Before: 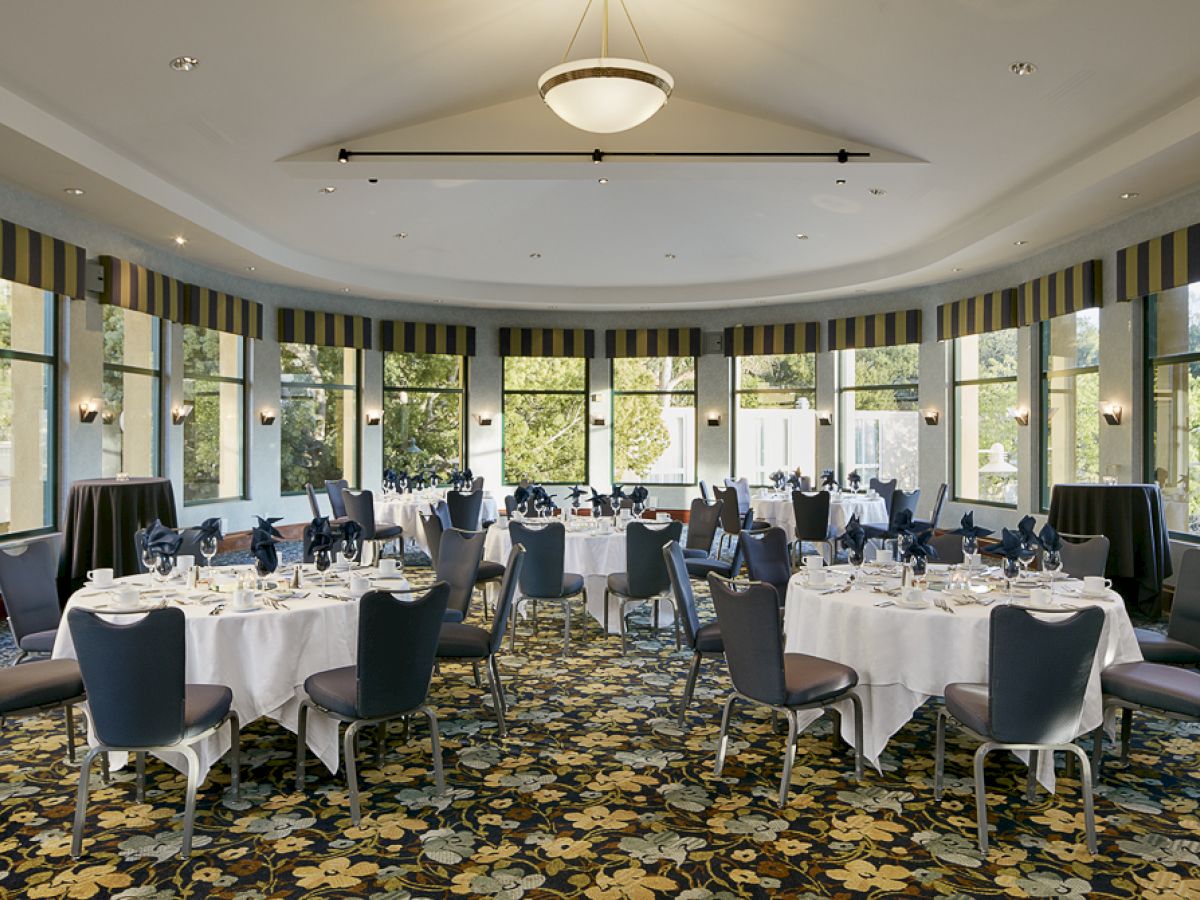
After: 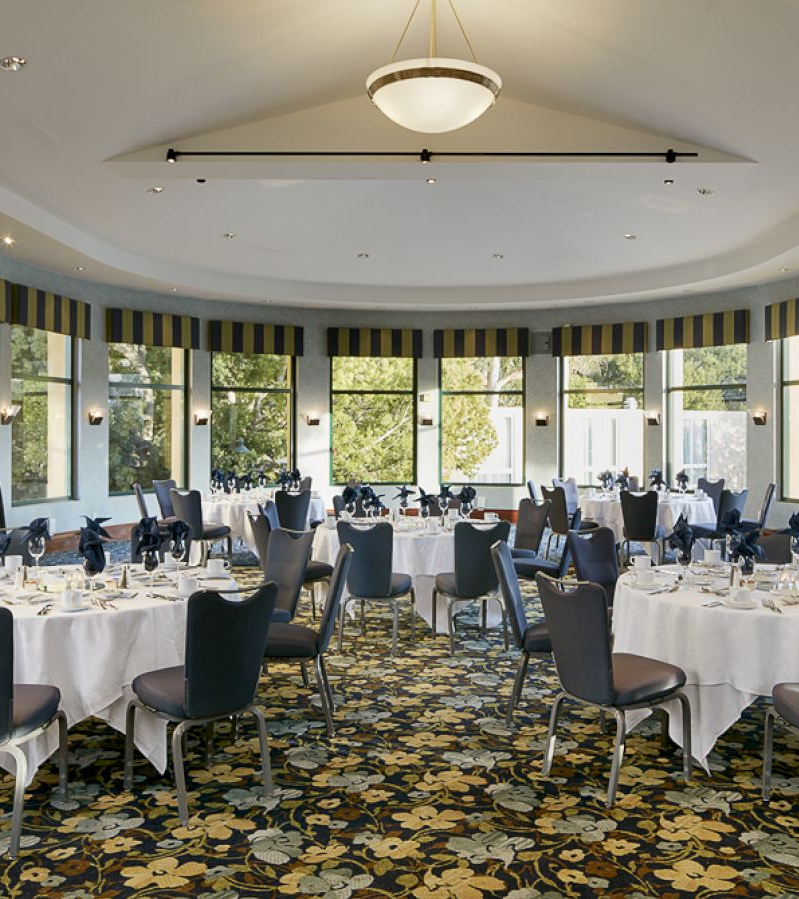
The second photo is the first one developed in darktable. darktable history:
crop and rotate: left 14.396%, right 18.939%
